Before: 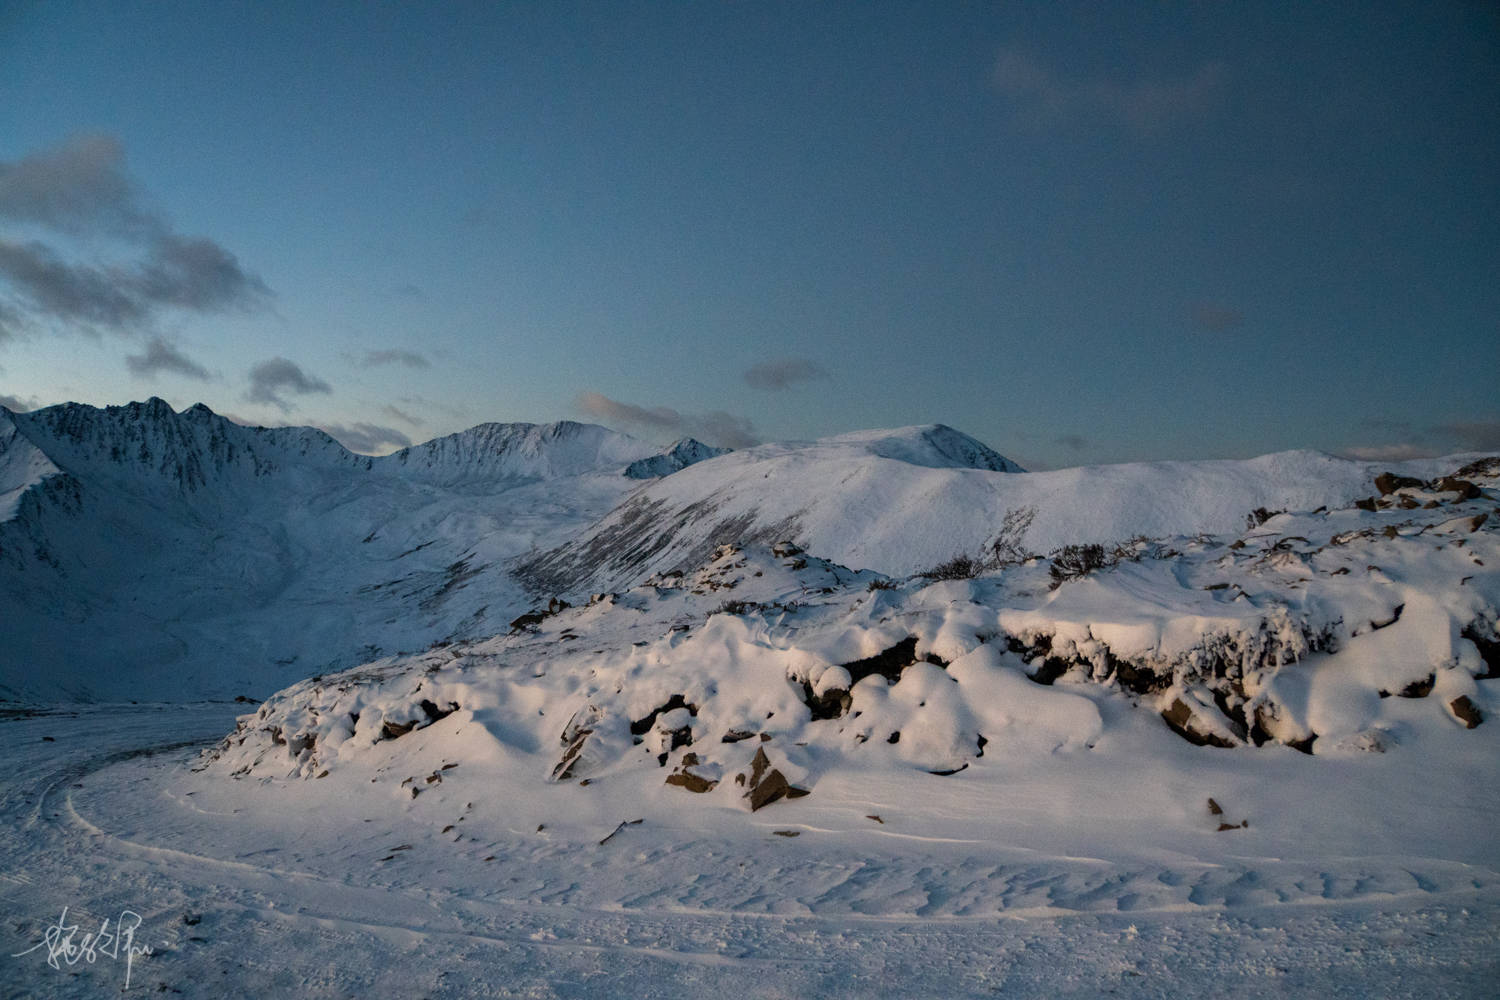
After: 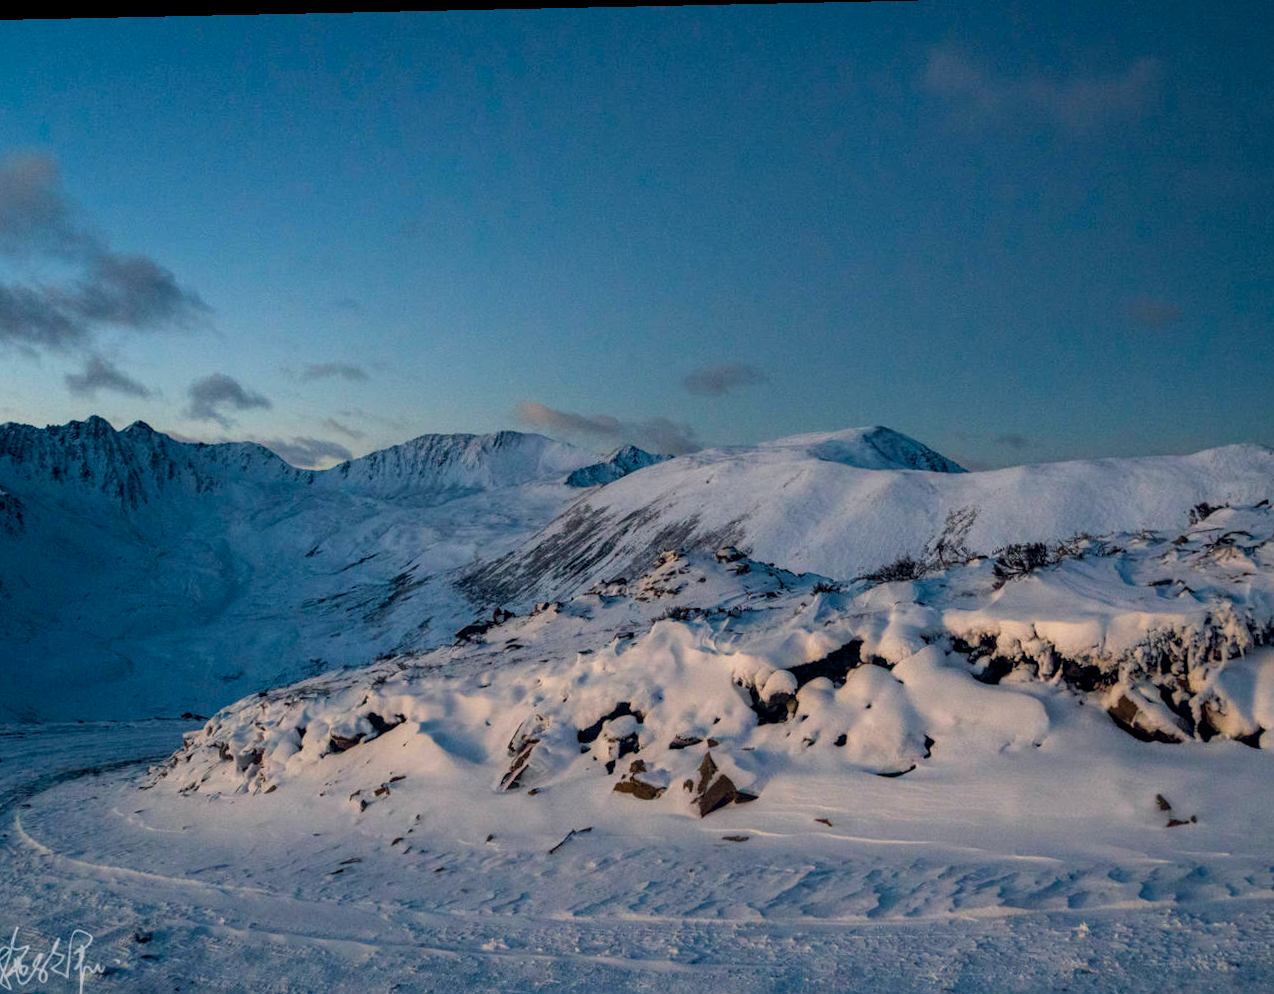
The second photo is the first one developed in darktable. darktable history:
color balance rgb: shadows lift › chroma 1.004%, shadows lift › hue 241.44°, power › hue 328.38°, global offset › chroma 0.066%, global offset › hue 253.45°, perceptual saturation grading › global saturation 29.37%, perceptual brilliance grading › global brilliance 1.552%, perceptual brilliance grading › highlights -3.575%, global vibrance 20%
local contrast: on, module defaults
crop and rotate: angle 1.22°, left 4.509%, top 0.959%, right 11.724%, bottom 2.64%
